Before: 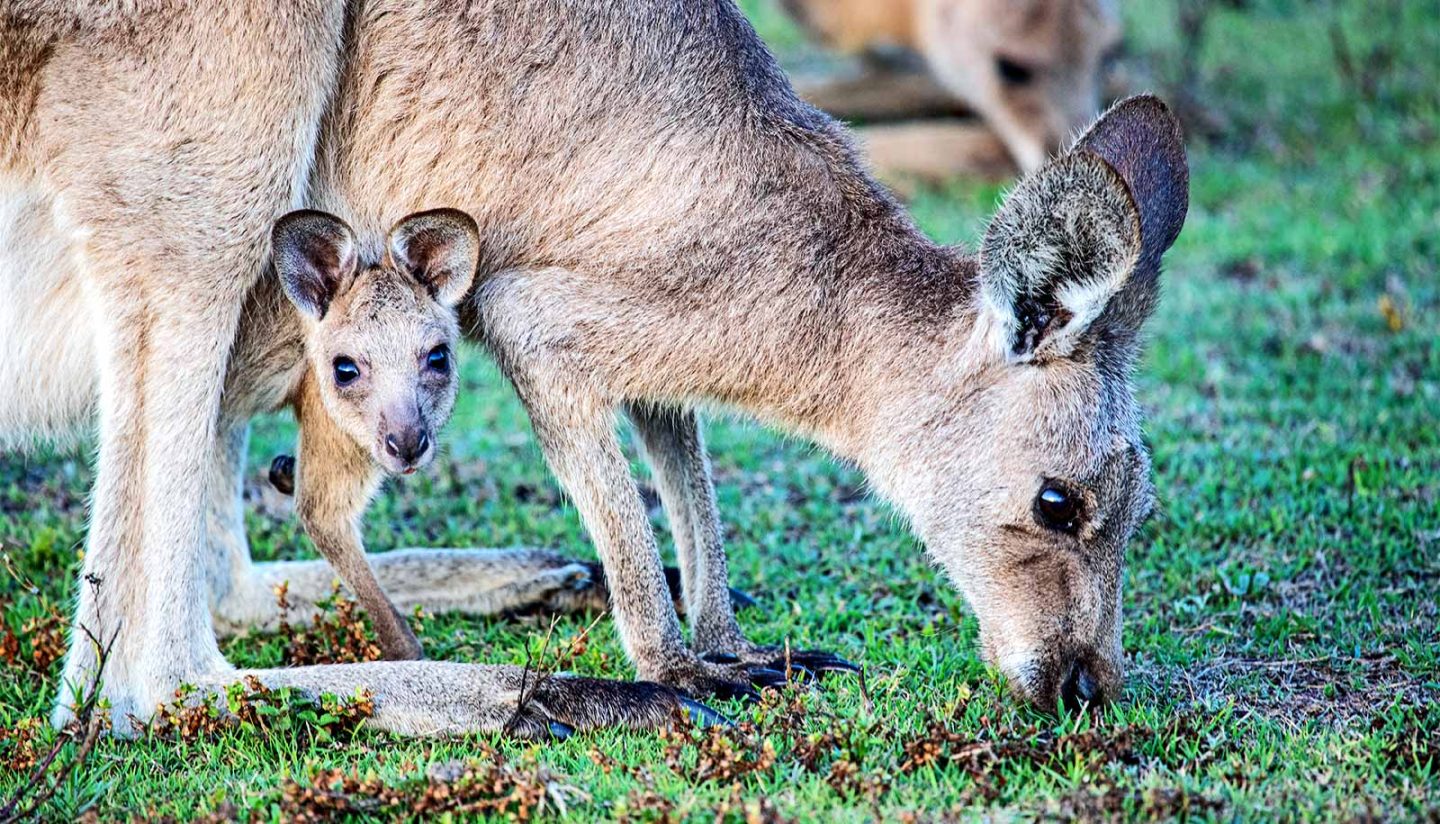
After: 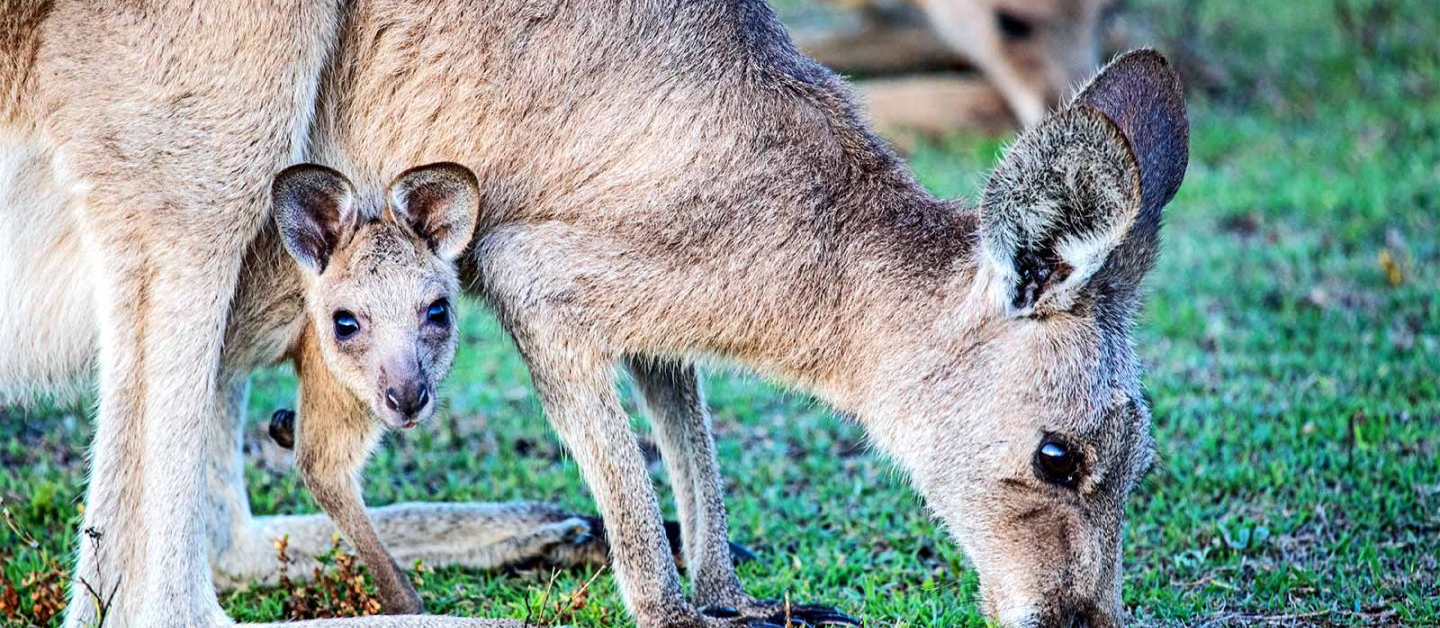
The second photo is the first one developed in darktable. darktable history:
crop: top 5.625%, bottom 18.108%
